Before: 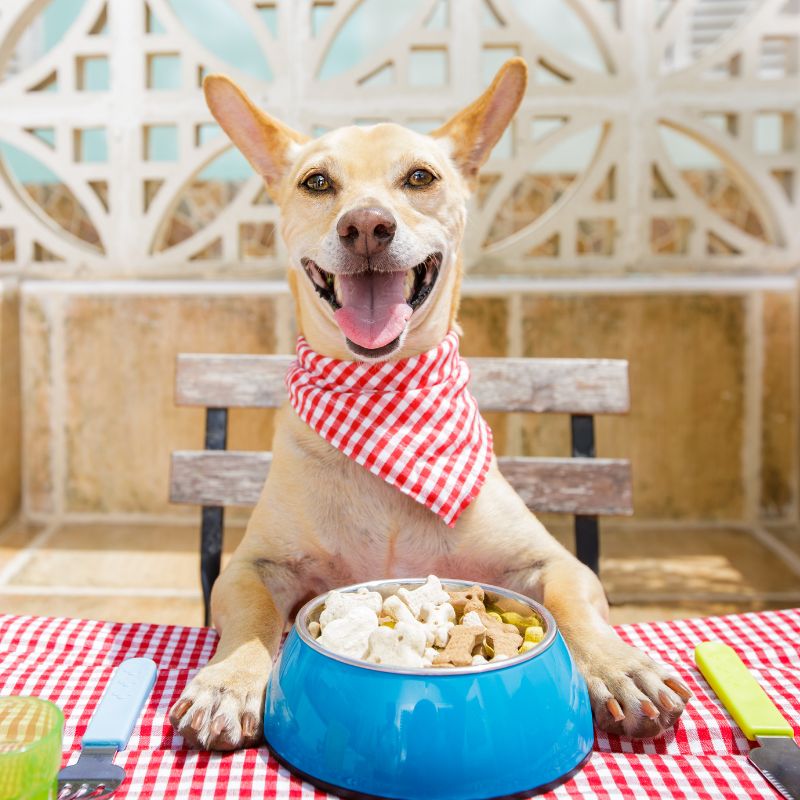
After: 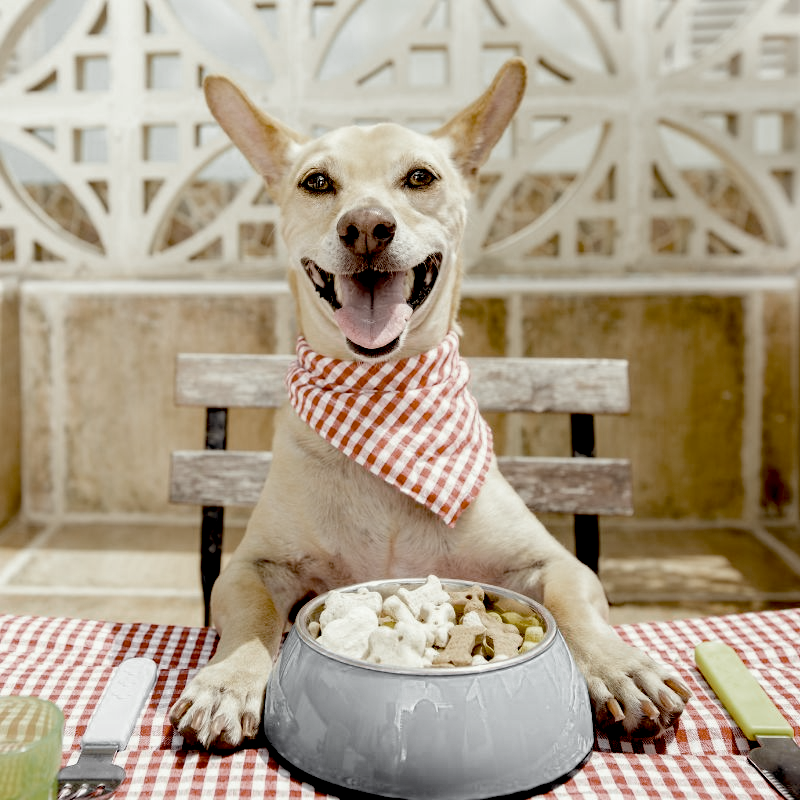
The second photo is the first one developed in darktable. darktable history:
color zones: curves: ch0 [(0, 0.613) (0.01, 0.613) (0.245, 0.448) (0.498, 0.529) (0.642, 0.665) (0.879, 0.777) (0.99, 0.613)]; ch1 [(0, 0.035) (0.121, 0.189) (0.259, 0.197) (0.415, 0.061) (0.589, 0.022) (0.732, 0.022) (0.857, 0.026) (0.991, 0.053)]
color correction: highlights a* -5.61, highlights b* 9.8, shadows a* 9.37, shadows b* 24.51
exposure: black level correction 0.058, compensate highlight preservation false
